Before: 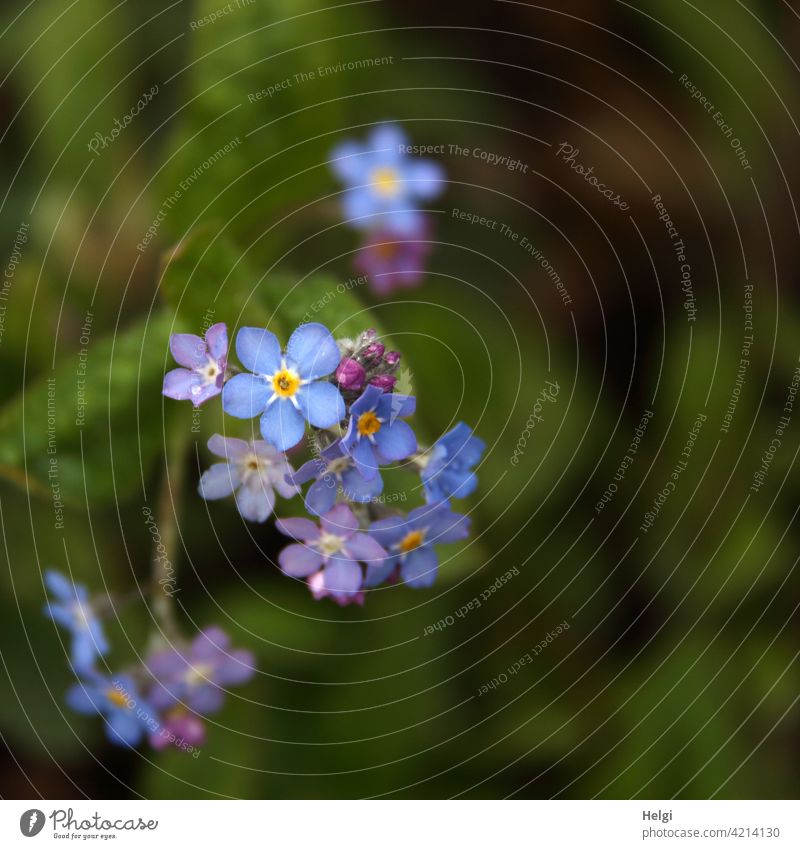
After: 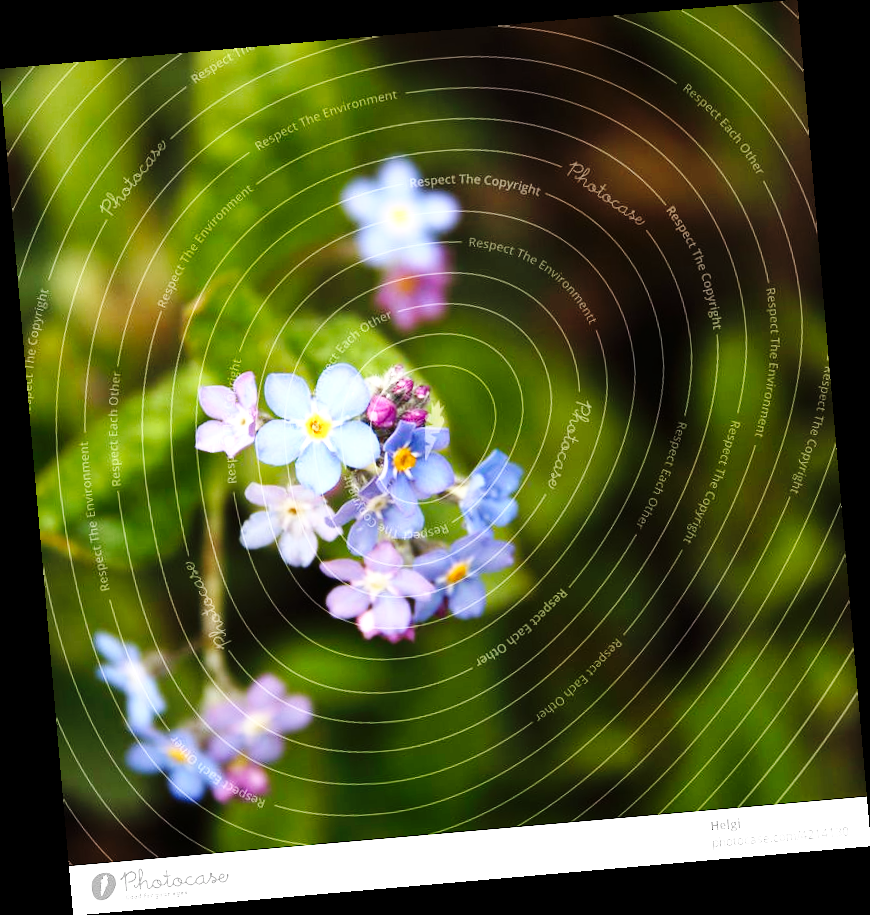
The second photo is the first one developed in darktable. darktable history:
rotate and perspective: rotation -4.98°, automatic cropping off
base curve: curves: ch0 [(0, 0) (0.036, 0.025) (0.121, 0.166) (0.206, 0.329) (0.605, 0.79) (1, 1)], preserve colors none
rgb curve: curves: ch0 [(0, 0) (0.078, 0.051) (0.929, 0.956) (1, 1)], compensate middle gray true
exposure: exposure 1 EV, compensate highlight preservation false
